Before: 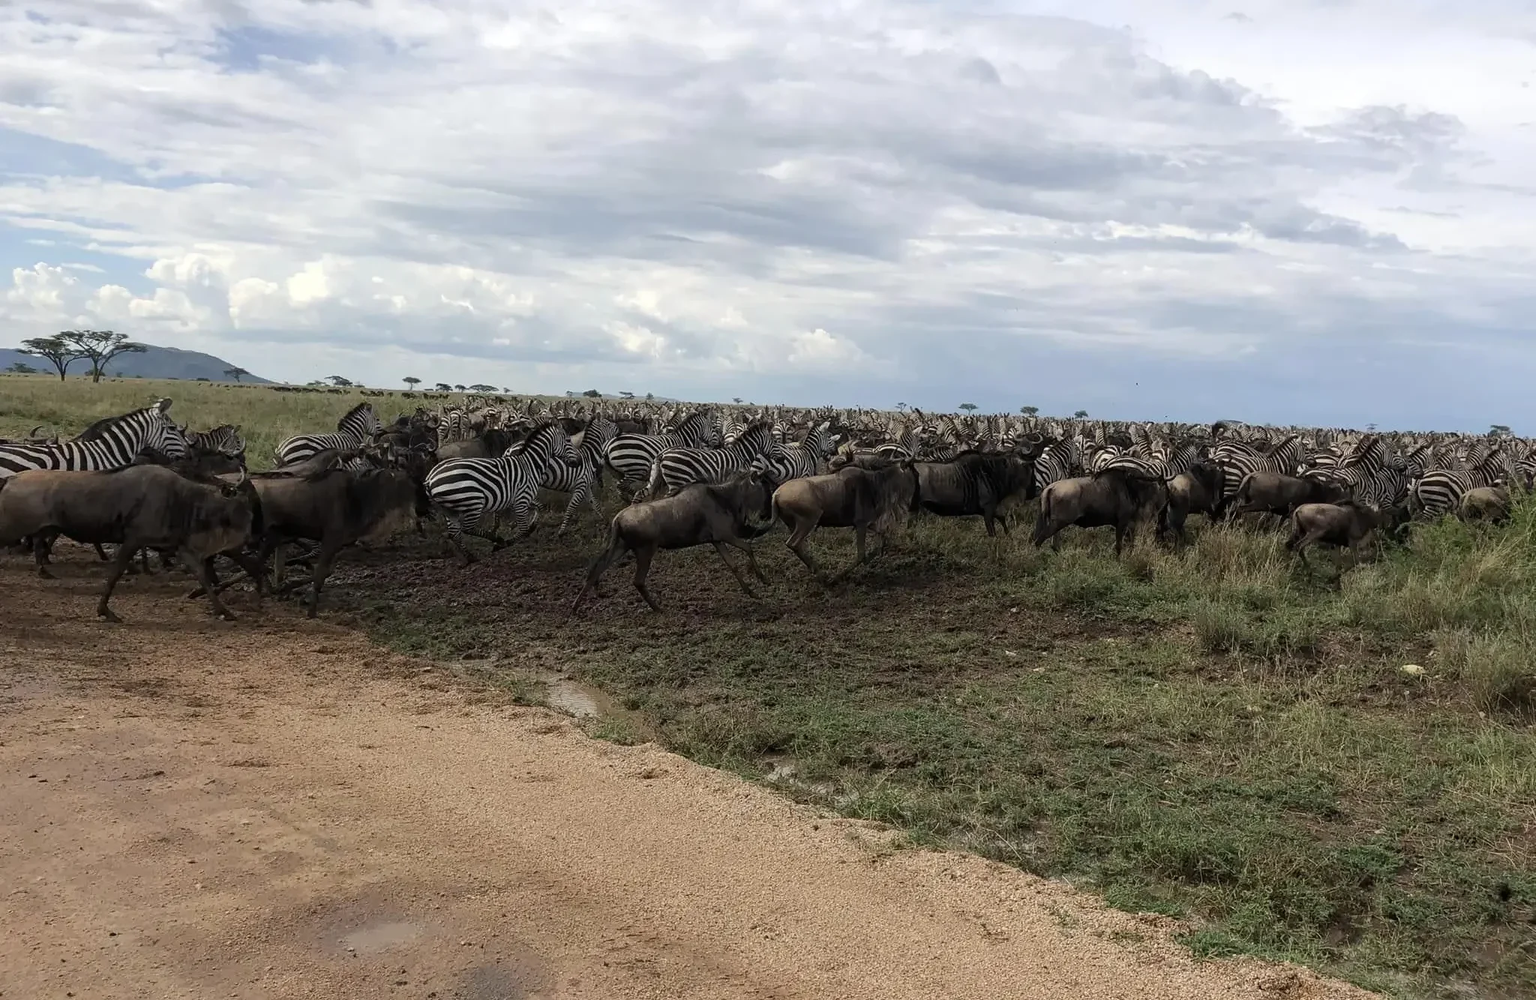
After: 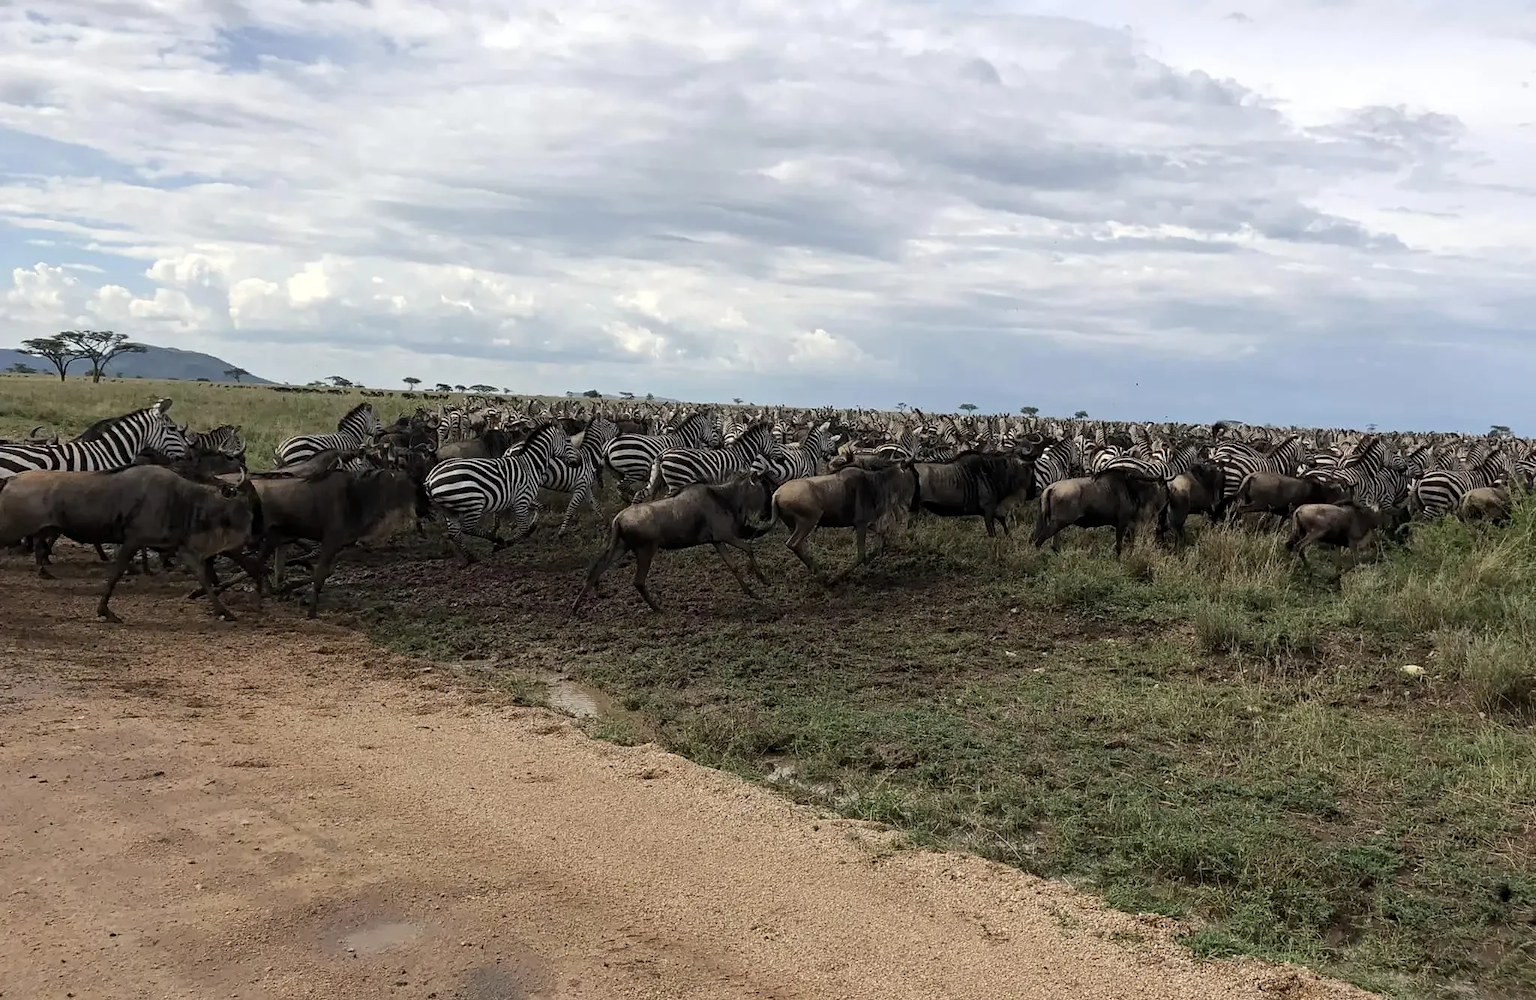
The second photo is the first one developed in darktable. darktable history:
contrast equalizer: octaves 7, y [[0.5, 0.504, 0.515, 0.527, 0.535, 0.534], [0.5 ×6], [0.491, 0.387, 0.179, 0.068, 0.068, 0.068], [0 ×5, 0.023], [0 ×6]]
